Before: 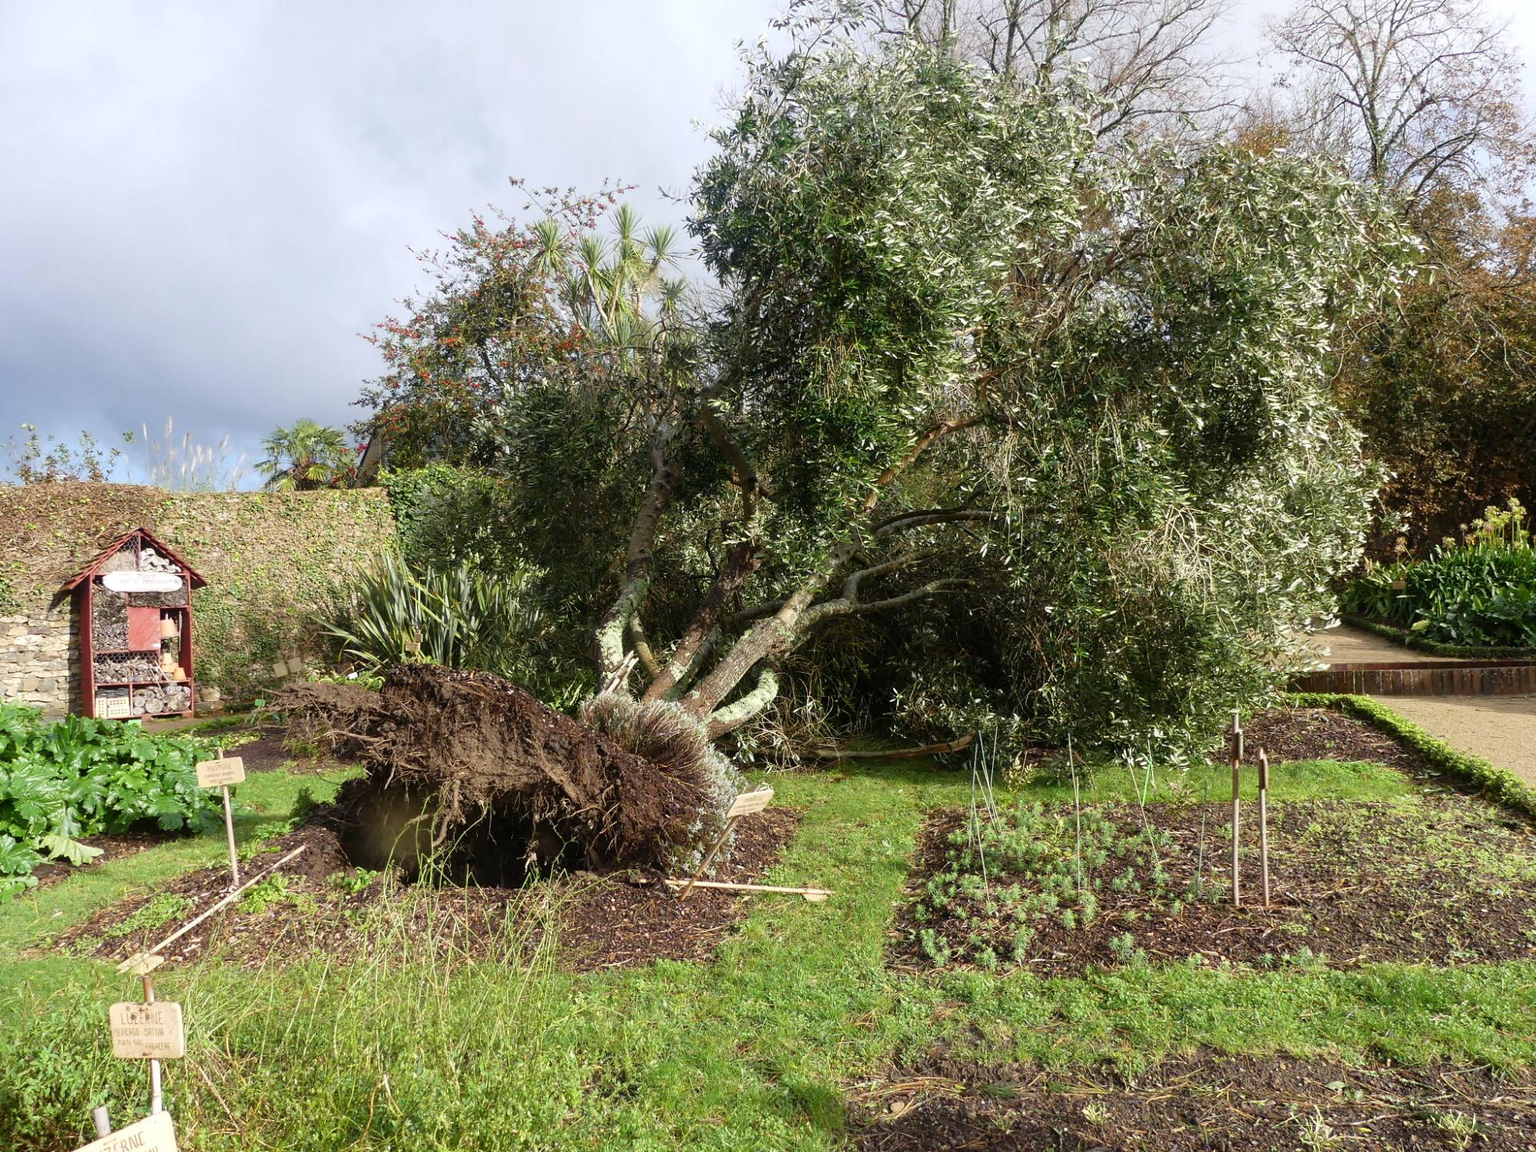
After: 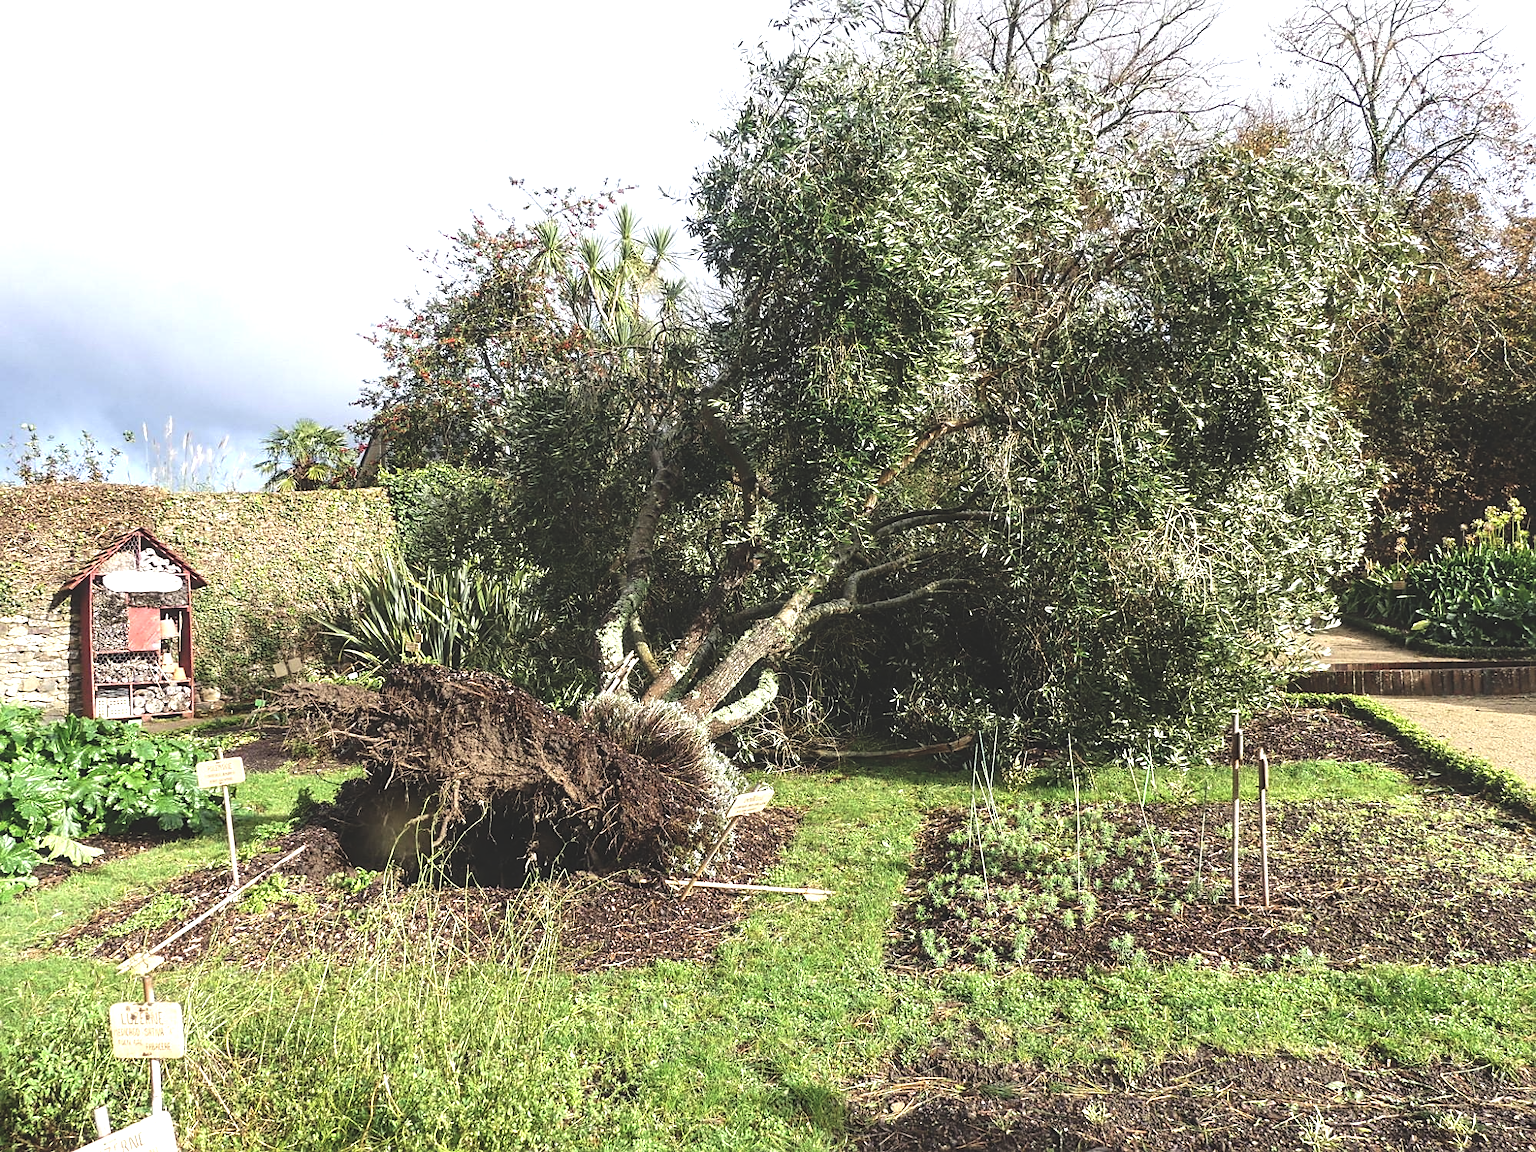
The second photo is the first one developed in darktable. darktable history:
exposure: black level correction -0.027, compensate exposure bias true, compensate highlight preservation false
sharpen: amount 0.493
local contrast: on, module defaults
tone equalizer: -8 EV -0.775 EV, -7 EV -0.685 EV, -6 EV -0.625 EV, -5 EV -0.418 EV, -3 EV 0.37 EV, -2 EV 0.6 EV, -1 EV 0.685 EV, +0 EV 0.769 EV, edges refinement/feathering 500, mask exposure compensation -1.57 EV, preserve details no
